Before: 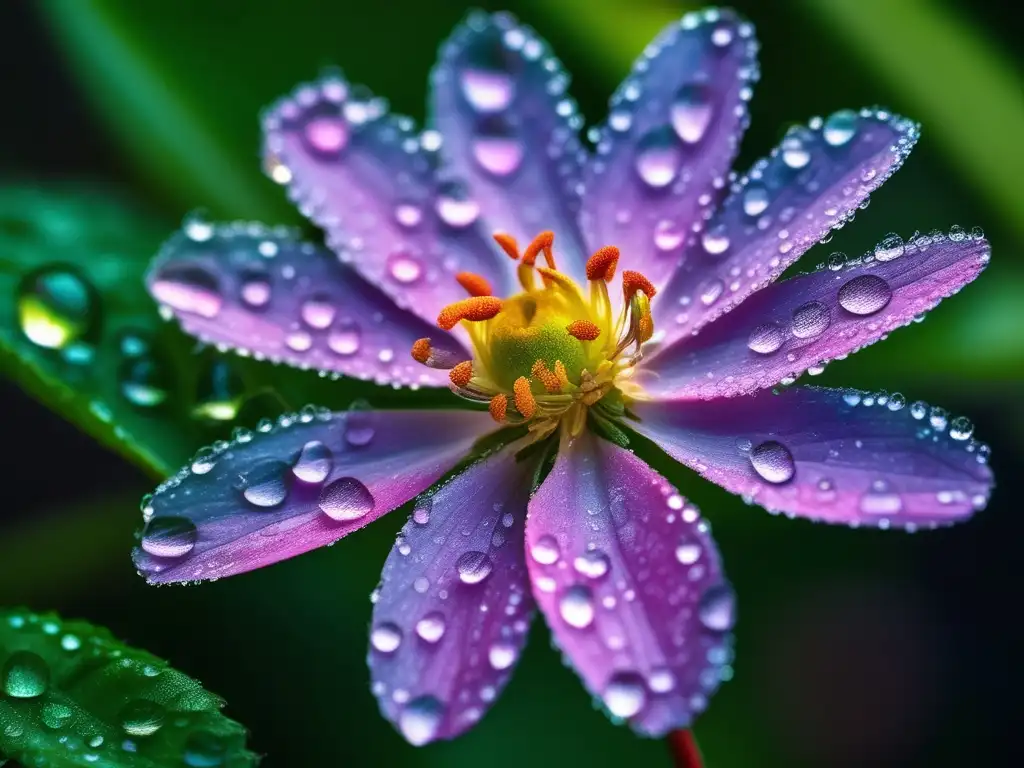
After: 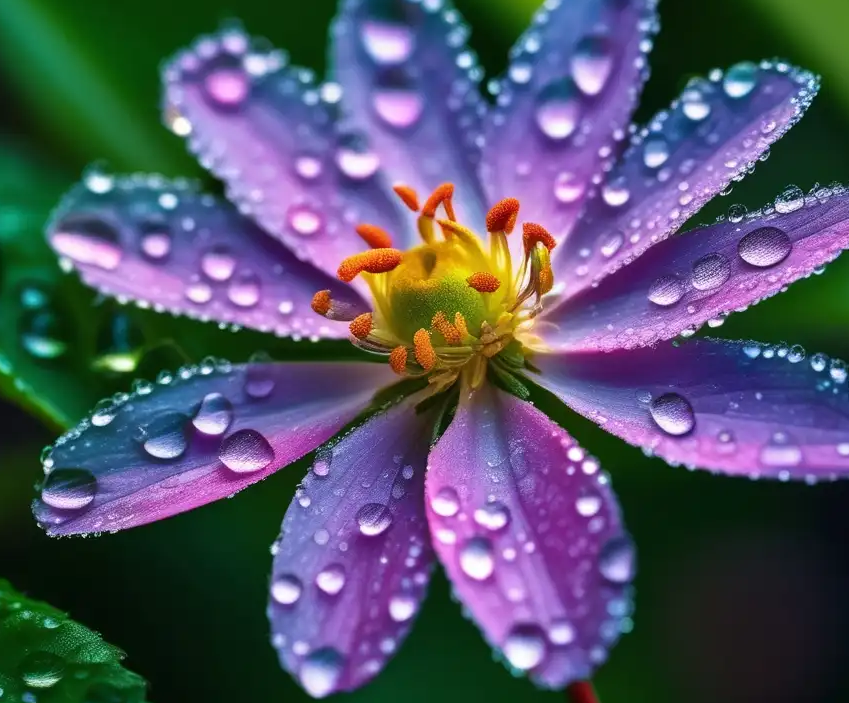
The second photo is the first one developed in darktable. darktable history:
crop: left 9.793%, top 6.261%, right 7.249%, bottom 2.133%
